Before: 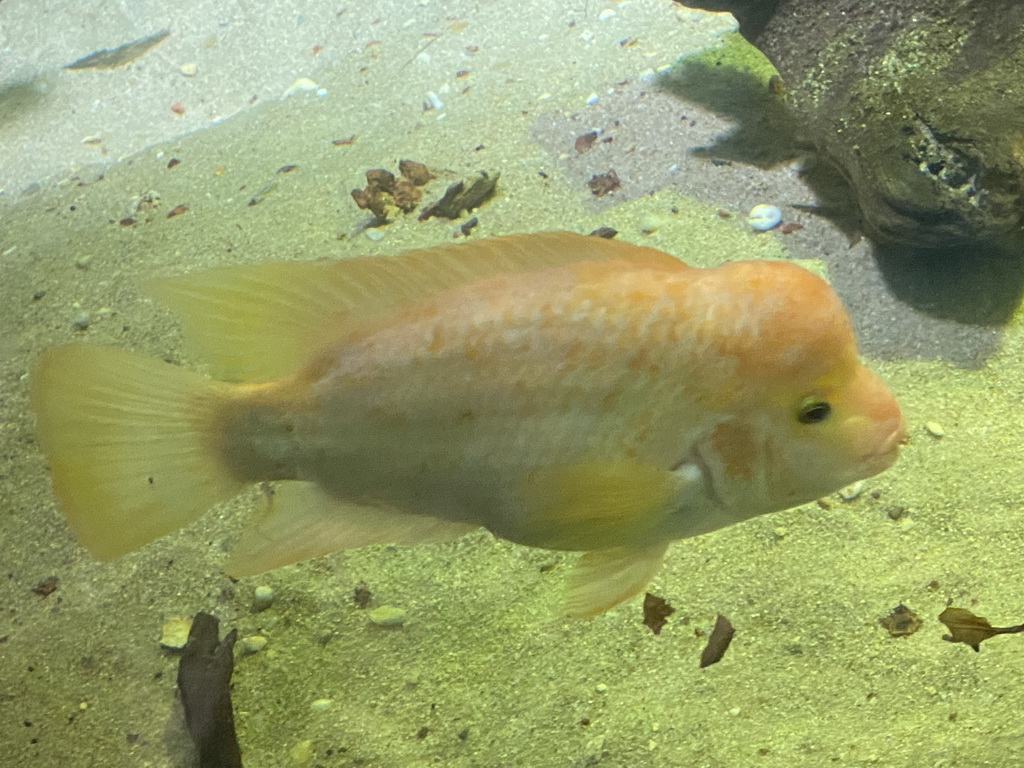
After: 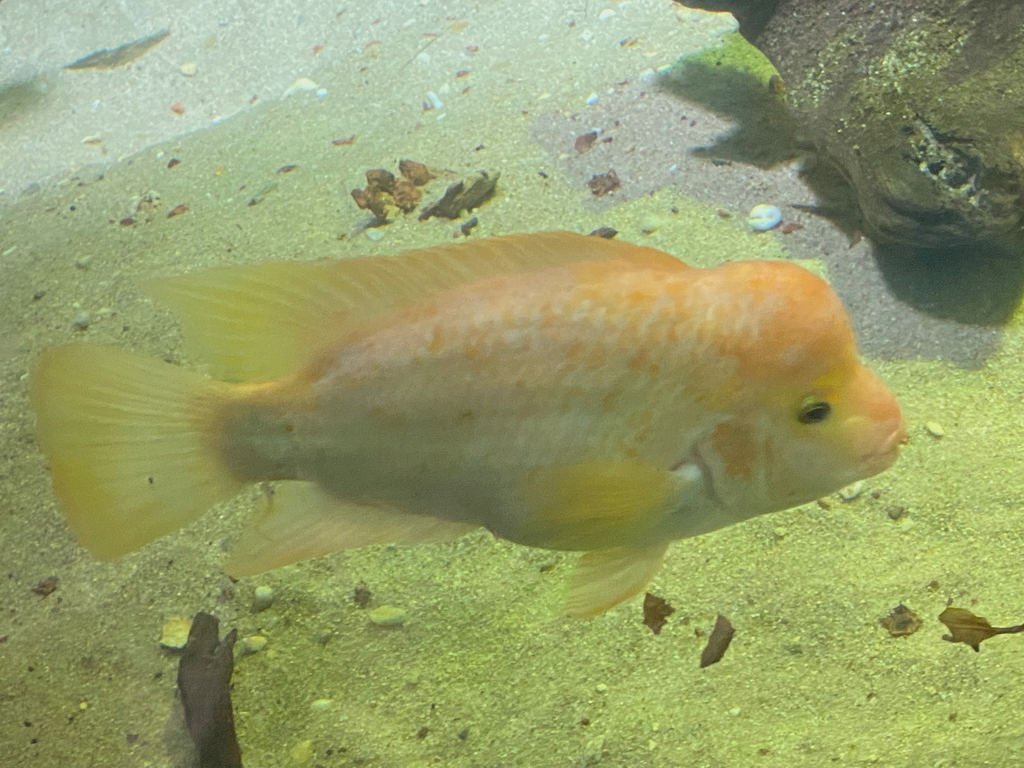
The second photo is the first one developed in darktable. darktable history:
contrast brightness saturation: contrast -0.13, brightness 0.04, saturation -0.126
